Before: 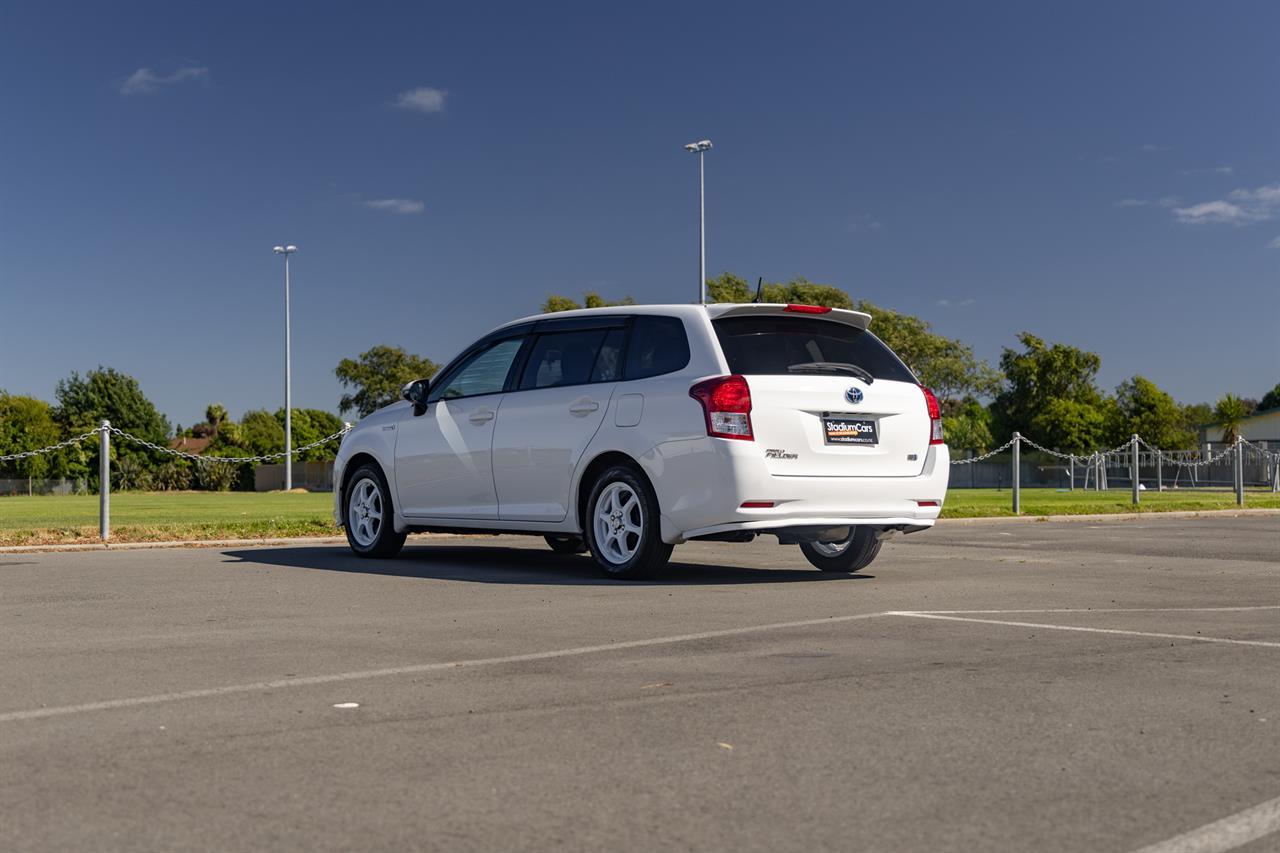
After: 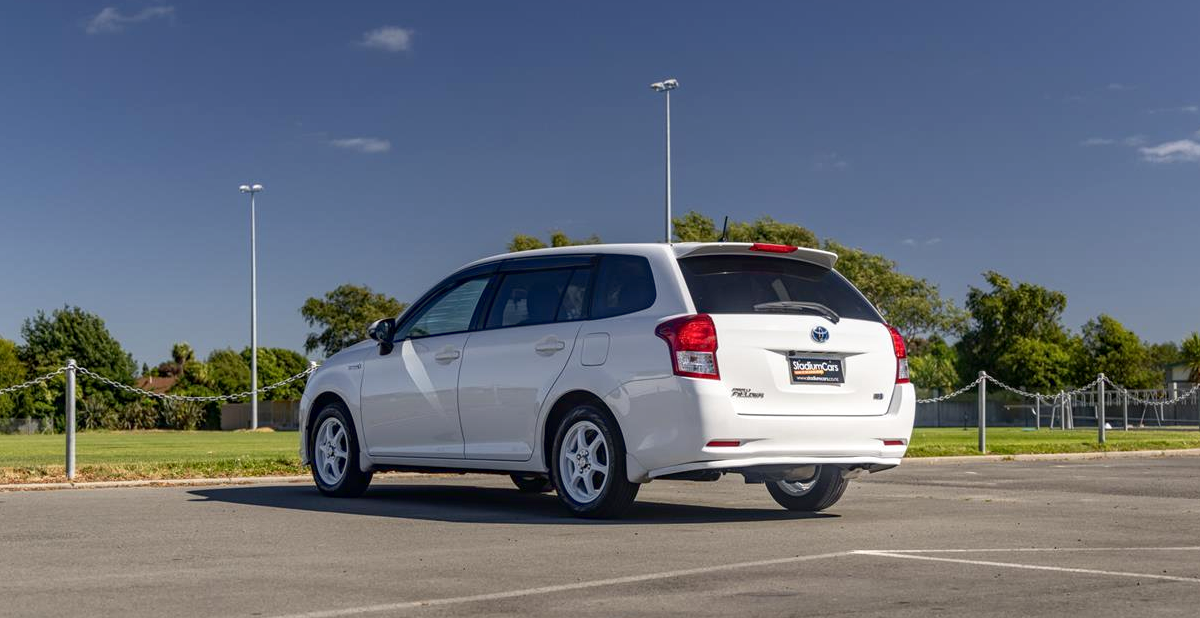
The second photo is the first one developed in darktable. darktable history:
exposure: exposure 0.027 EV, compensate highlight preservation false
tone curve: curves: ch0 [(0, 0.024) (0.119, 0.146) (0.474, 0.485) (0.718, 0.739) (0.817, 0.839) (1, 0.998)]; ch1 [(0, 0) (0.377, 0.416) (0.439, 0.451) (0.477, 0.477) (0.501, 0.503) (0.538, 0.544) (0.58, 0.602) (0.664, 0.676) (0.783, 0.804) (1, 1)]; ch2 [(0, 0) (0.38, 0.405) (0.463, 0.456) (0.498, 0.497) (0.524, 0.535) (0.578, 0.576) (0.648, 0.665) (1, 1)], color space Lab, linked channels, preserve colors none
local contrast: on, module defaults
crop: left 2.734%, top 7.152%, right 3.464%, bottom 20.329%
